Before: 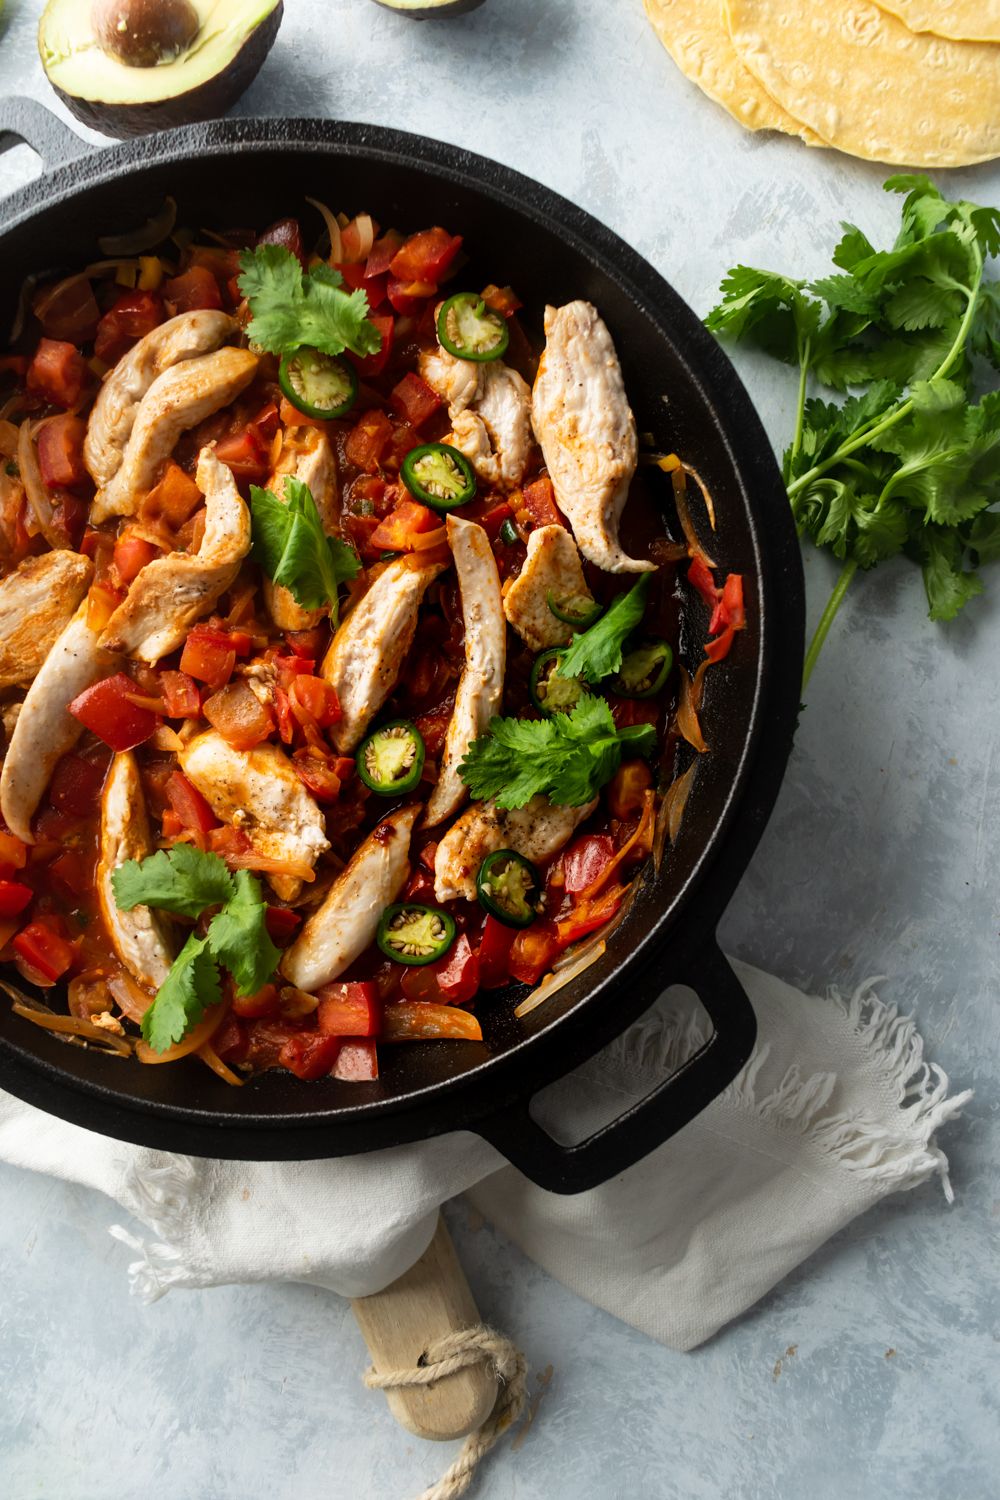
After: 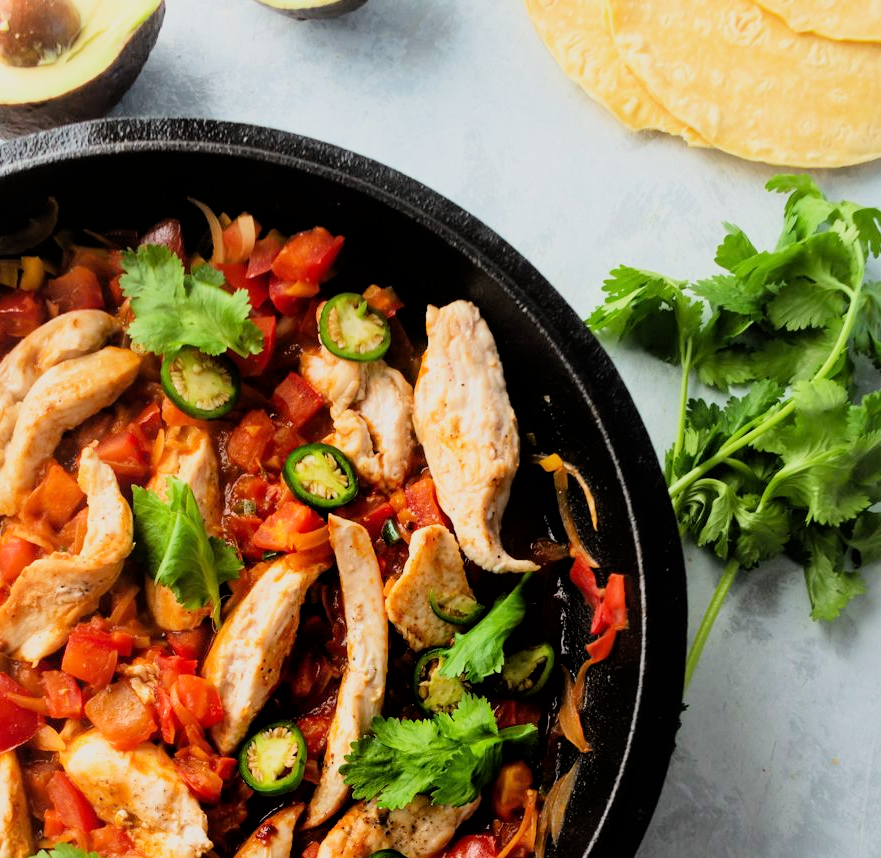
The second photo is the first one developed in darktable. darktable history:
crop and rotate: left 11.812%, bottom 42.776%
exposure: exposure 1.15 EV, compensate highlight preservation false
filmic rgb: black relative exposure -6.15 EV, white relative exposure 6.96 EV, hardness 2.23, color science v6 (2022)
